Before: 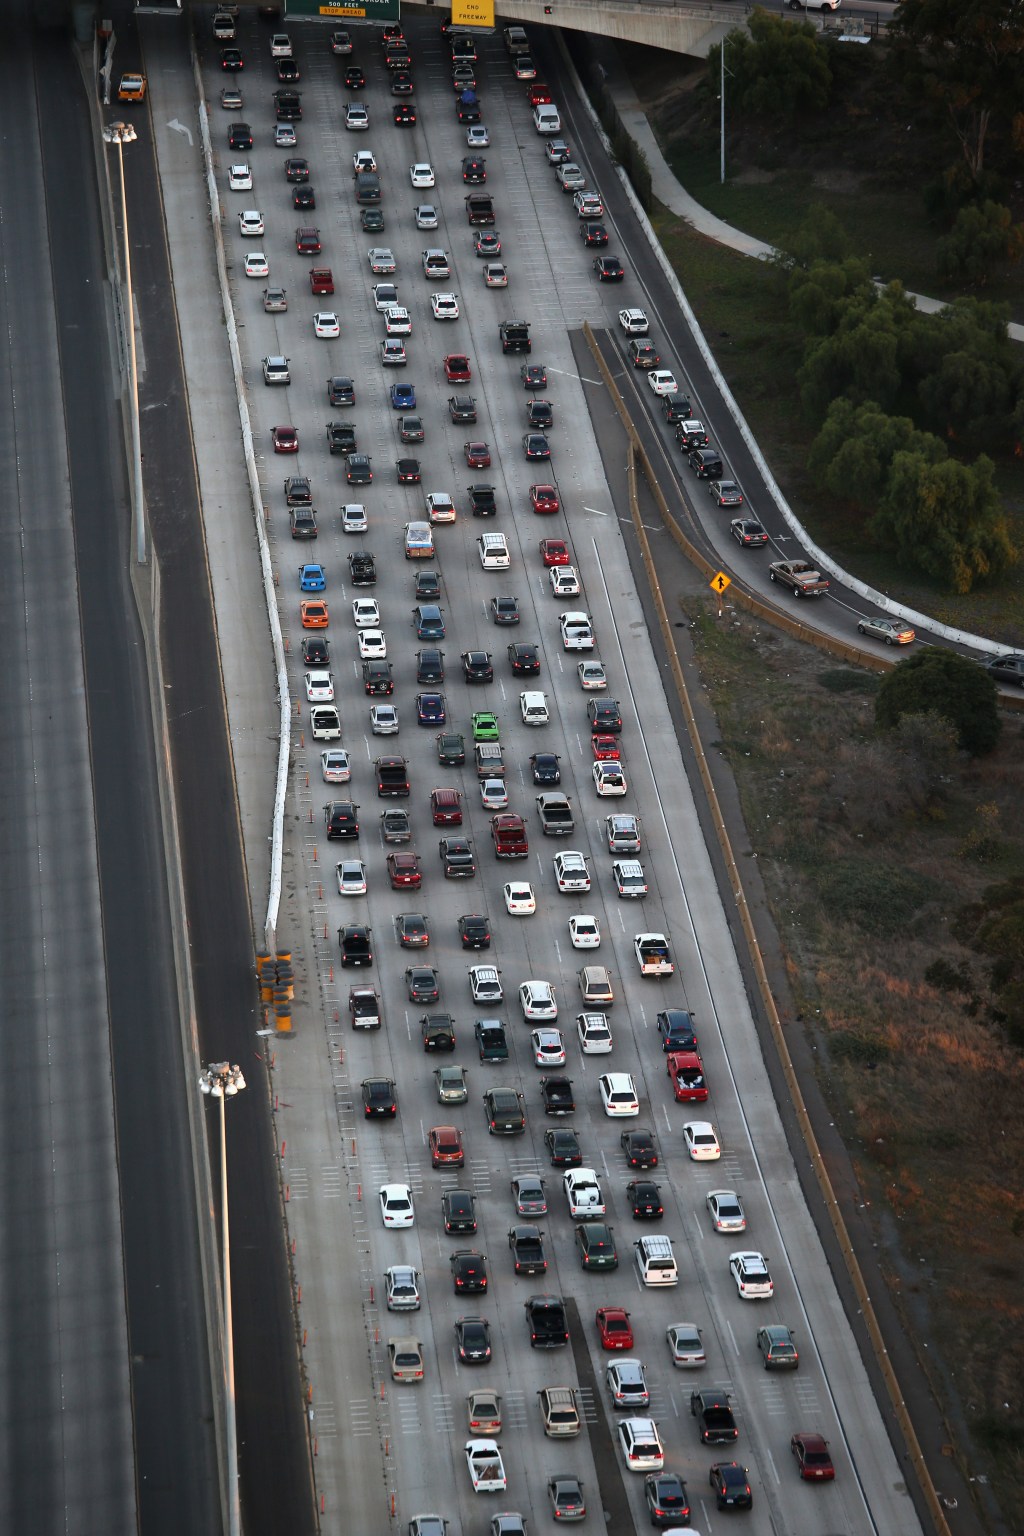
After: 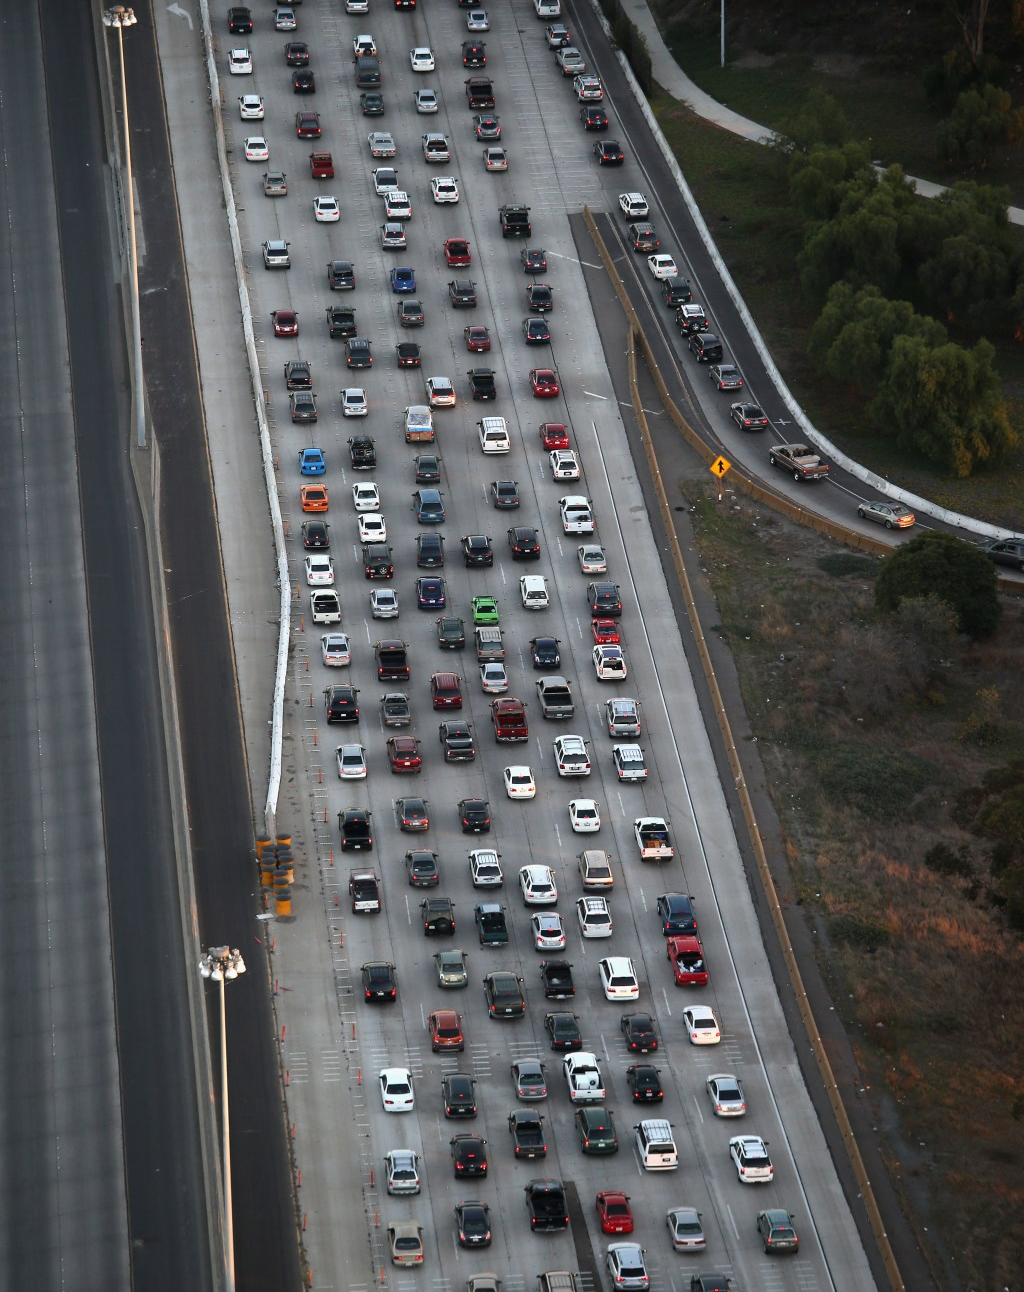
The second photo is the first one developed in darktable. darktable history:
crop: top 7.6%, bottom 8.223%
